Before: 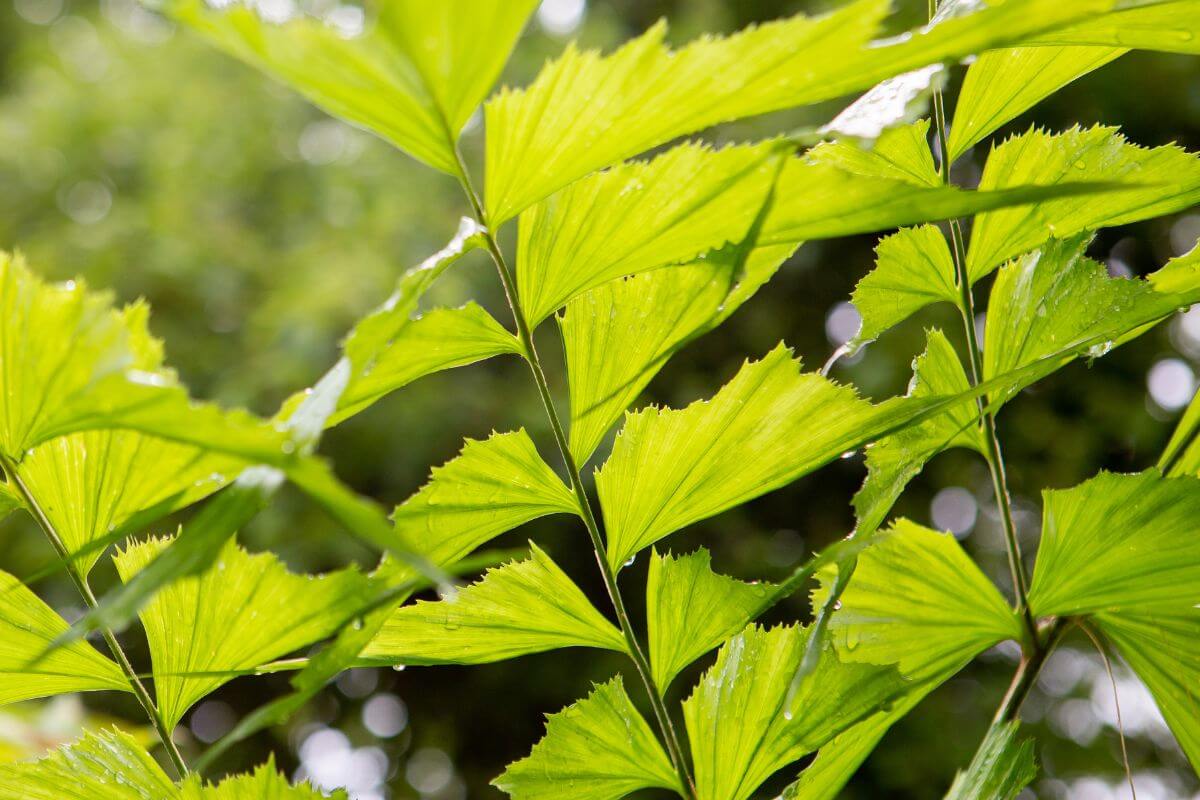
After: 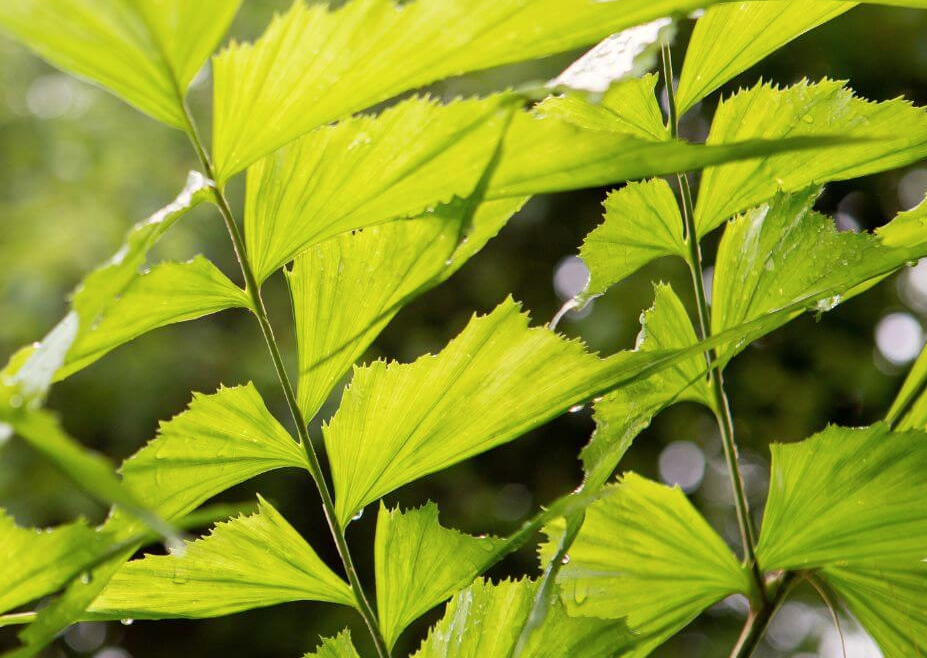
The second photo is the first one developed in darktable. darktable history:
color correction: highlights b* 2.94
crop: left 22.718%, top 5.861%, bottom 11.786%
contrast brightness saturation: saturation -0.067
